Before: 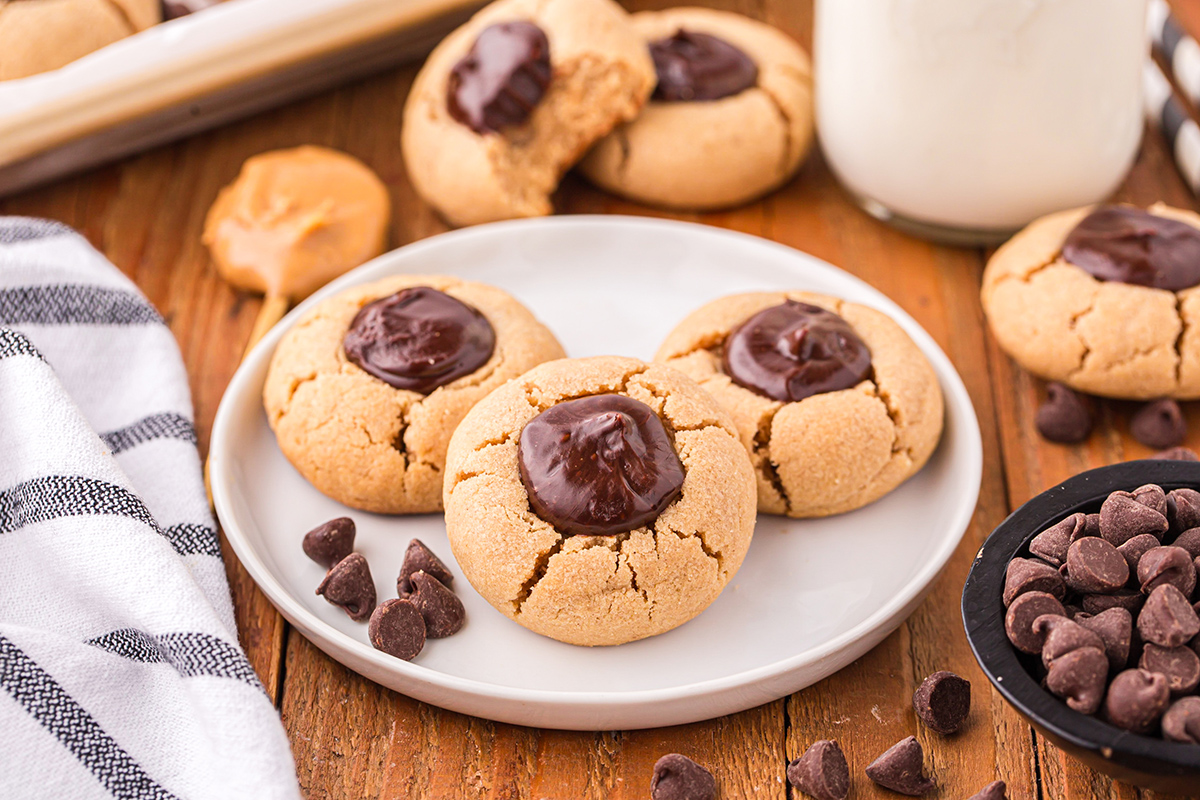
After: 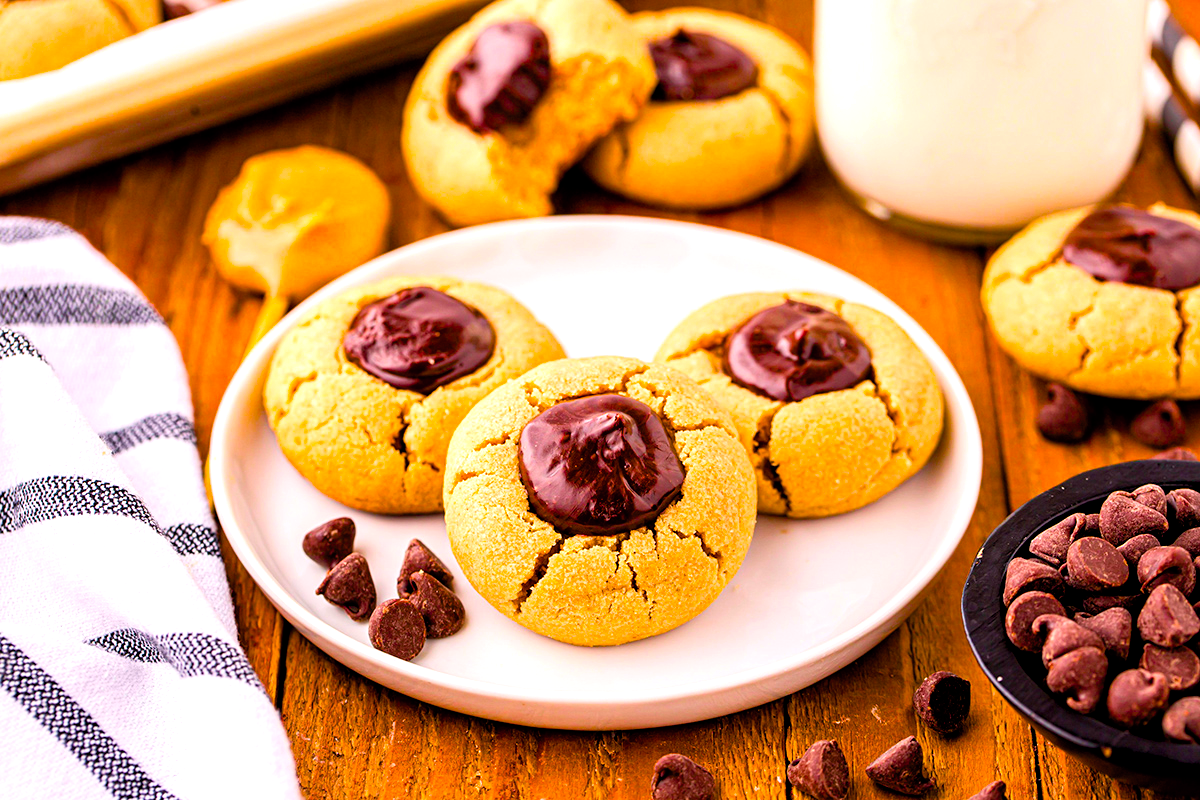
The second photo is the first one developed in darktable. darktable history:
contrast brightness saturation: contrast 0.073, brightness 0.077, saturation 0.176
exposure: black level correction 0.012, compensate highlight preservation false
color balance rgb: highlights gain › chroma 0.265%, highlights gain › hue 331.53°, perceptual saturation grading › global saturation 36.576%, perceptual saturation grading › shadows 35.055%, global vibrance 24.972%, contrast 20.582%
